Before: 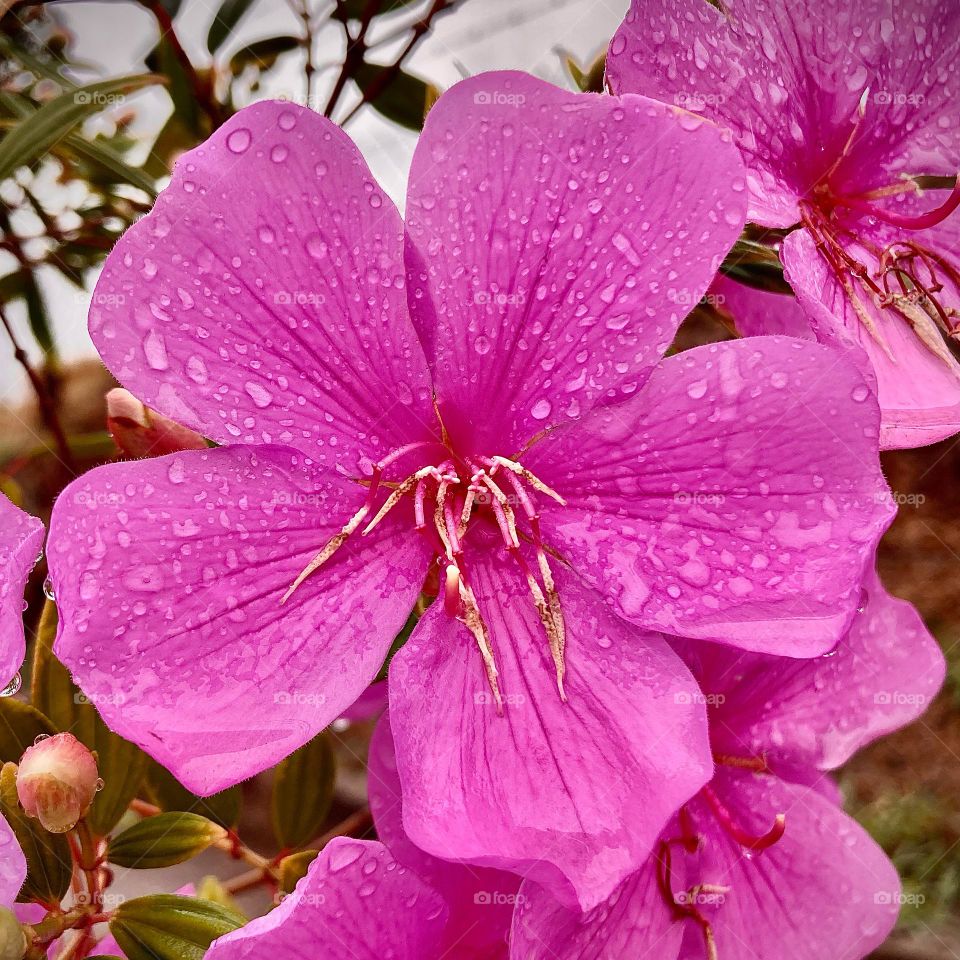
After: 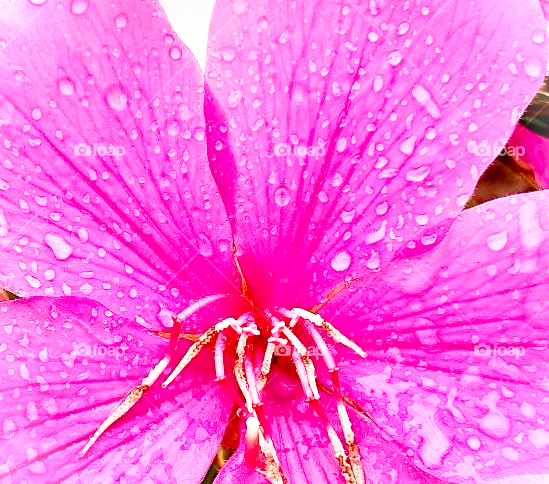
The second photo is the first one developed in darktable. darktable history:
base curve: curves: ch0 [(0, 0) (0.012, 0.01) (0.073, 0.168) (0.31, 0.711) (0.645, 0.957) (1, 1)], preserve colors none
crop: left 20.932%, top 15.471%, right 21.848%, bottom 34.081%
vignetting: fall-off start 100%, brightness 0.3, saturation 0
